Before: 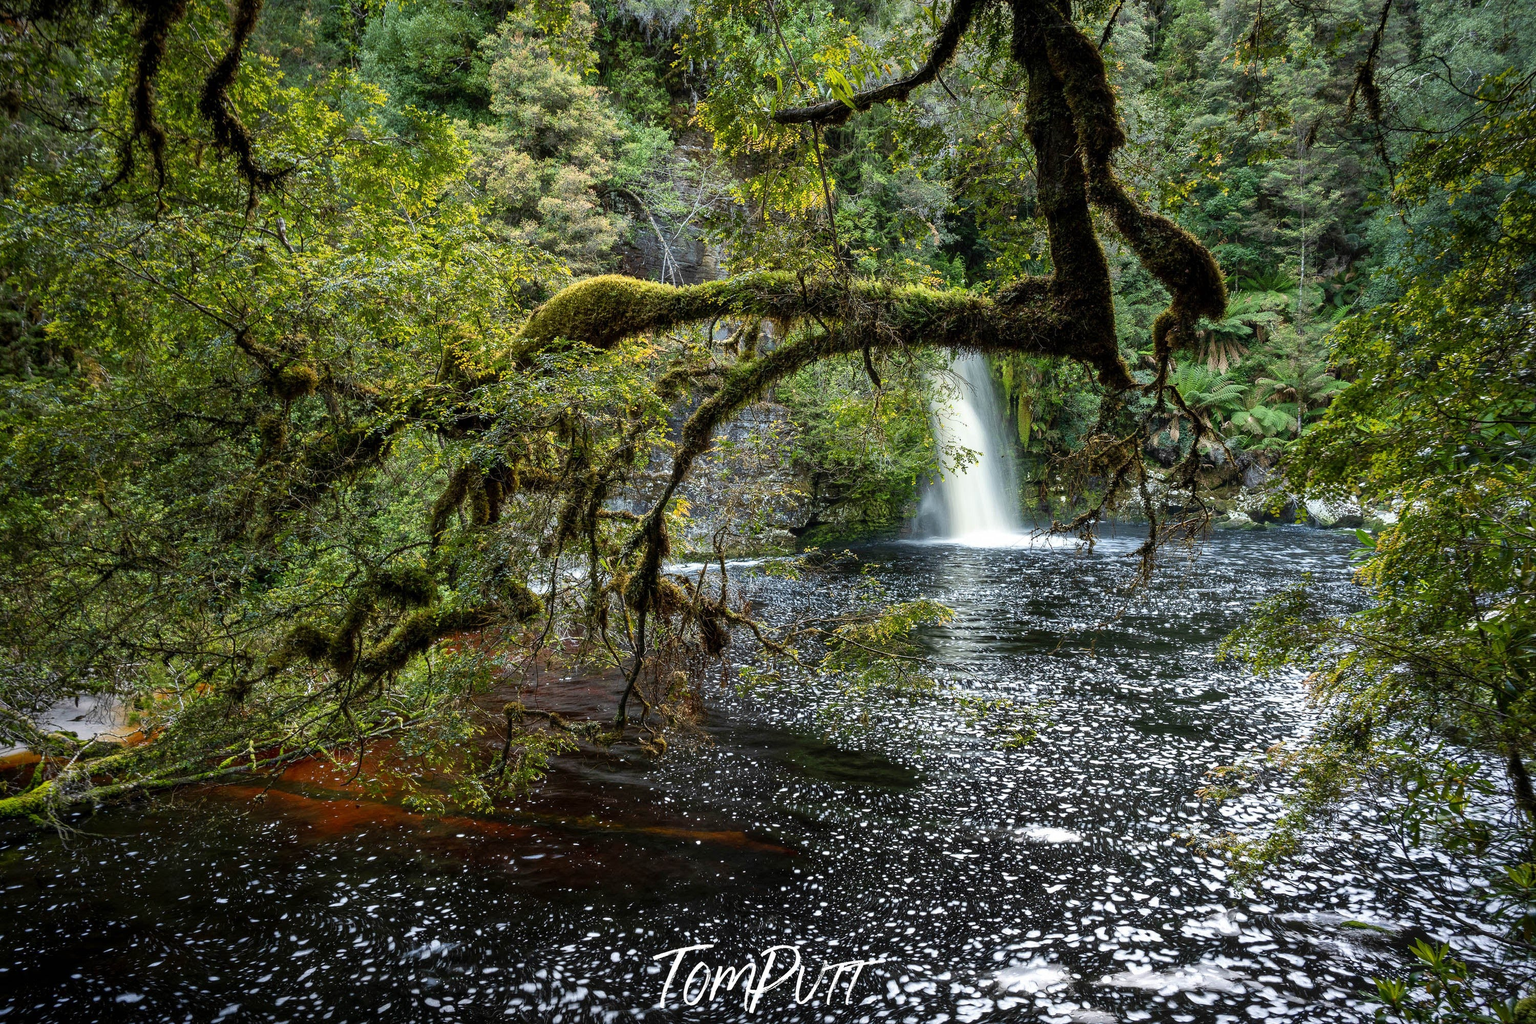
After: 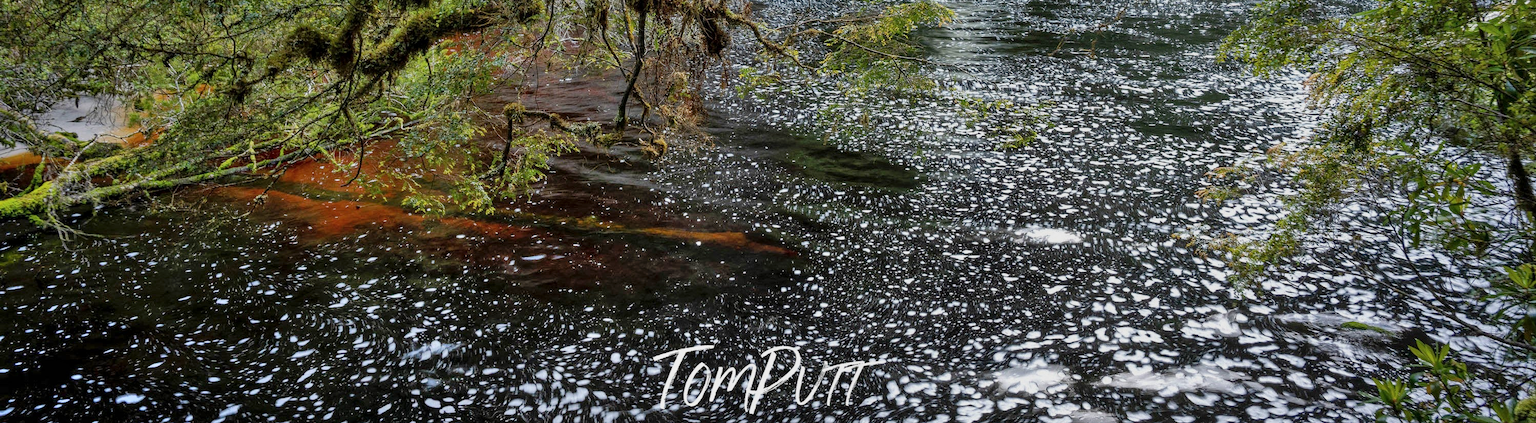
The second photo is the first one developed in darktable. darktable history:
crop and rotate: top 58.567%, bottom 0.078%
tone equalizer: -8 EV 0.285 EV, -7 EV 0.409 EV, -6 EV 0.406 EV, -5 EV 0.249 EV, -3 EV -0.265 EV, -2 EV -0.432 EV, -1 EV -0.399 EV, +0 EV -0.268 EV, edges refinement/feathering 500, mask exposure compensation -1.57 EV, preserve details no
local contrast: mode bilateral grid, contrast 21, coarseness 49, detail 120%, midtone range 0.2
shadows and highlights: low approximation 0.01, soften with gaussian
